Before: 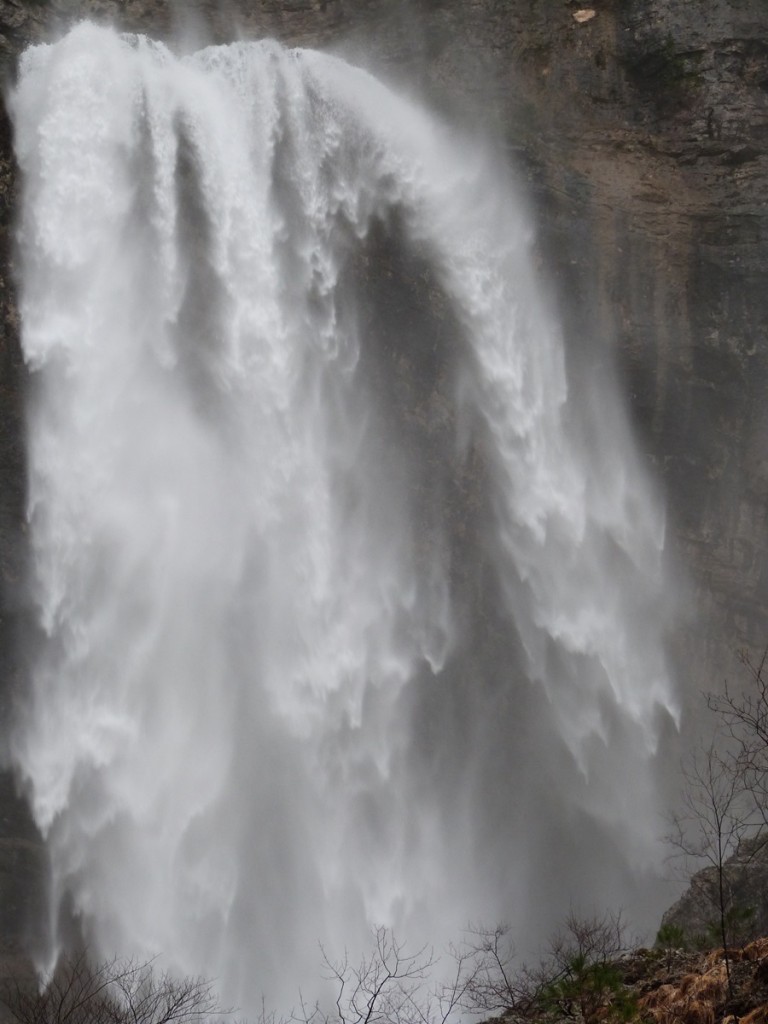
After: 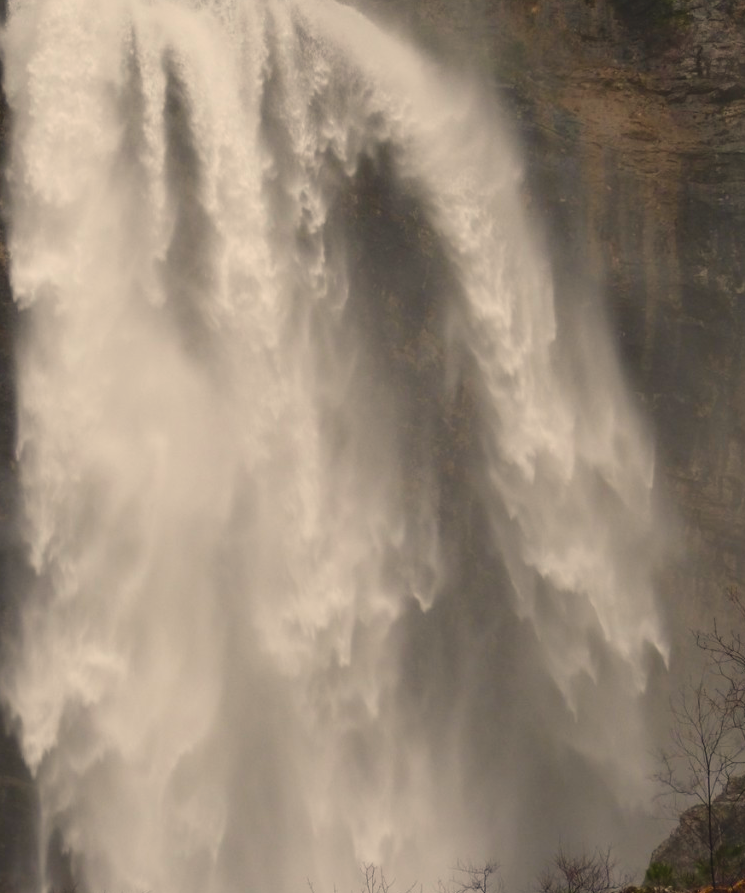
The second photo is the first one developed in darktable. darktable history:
crop: left 1.507%, top 6.147%, right 1.379%, bottom 6.637%
white balance: red 1.029, blue 0.92
color balance rgb: shadows lift › chroma 2%, shadows lift › hue 247.2°, power › chroma 0.3%, power › hue 25.2°, highlights gain › chroma 3%, highlights gain › hue 60°, global offset › luminance 0.75%, perceptual saturation grading › global saturation 20%, perceptual saturation grading › highlights -20%, perceptual saturation grading › shadows 30%, global vibrance 20%
